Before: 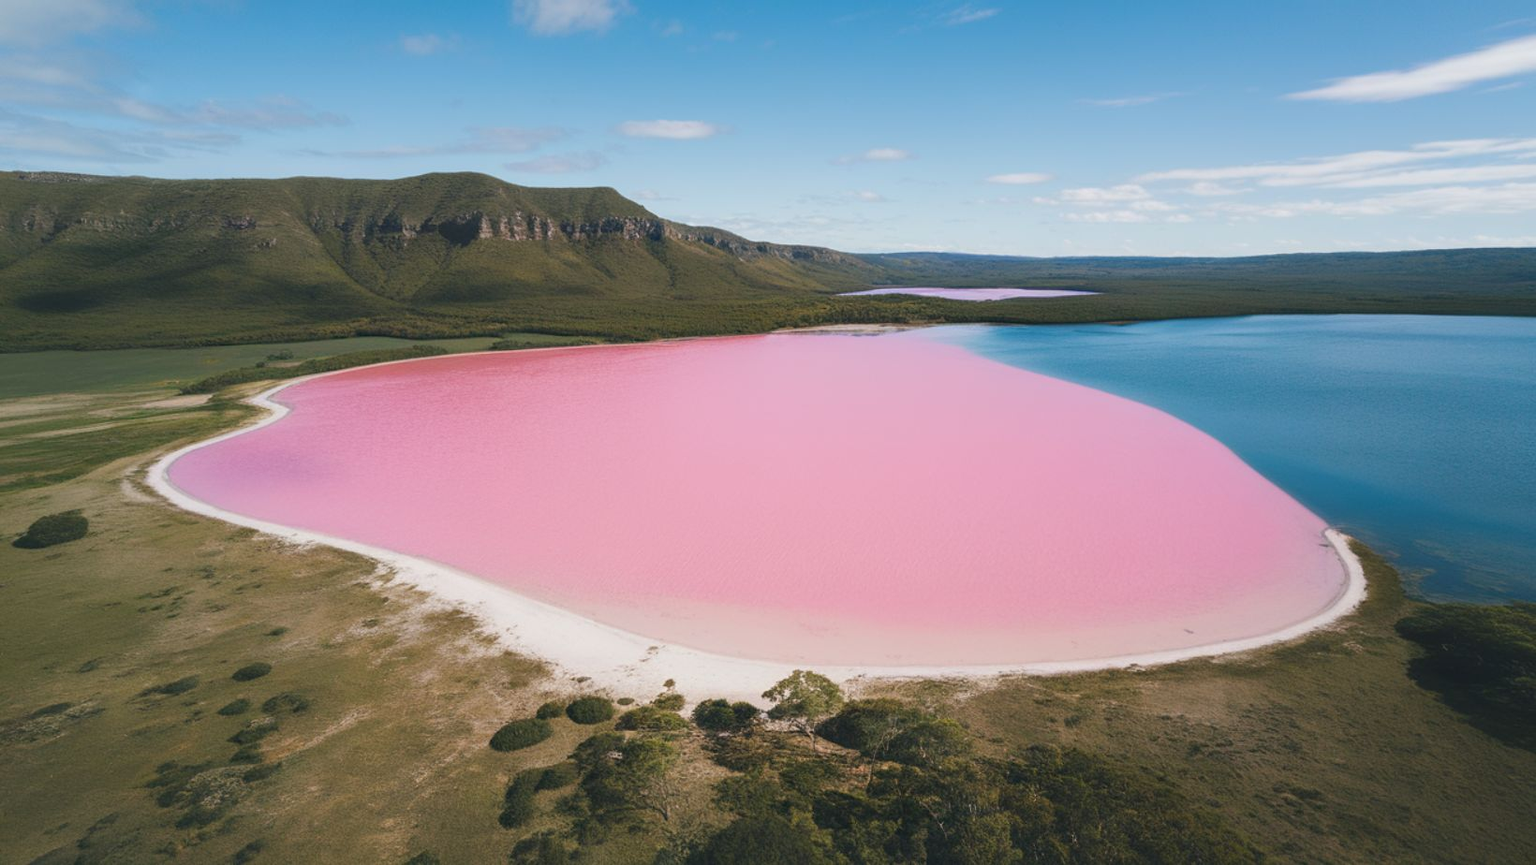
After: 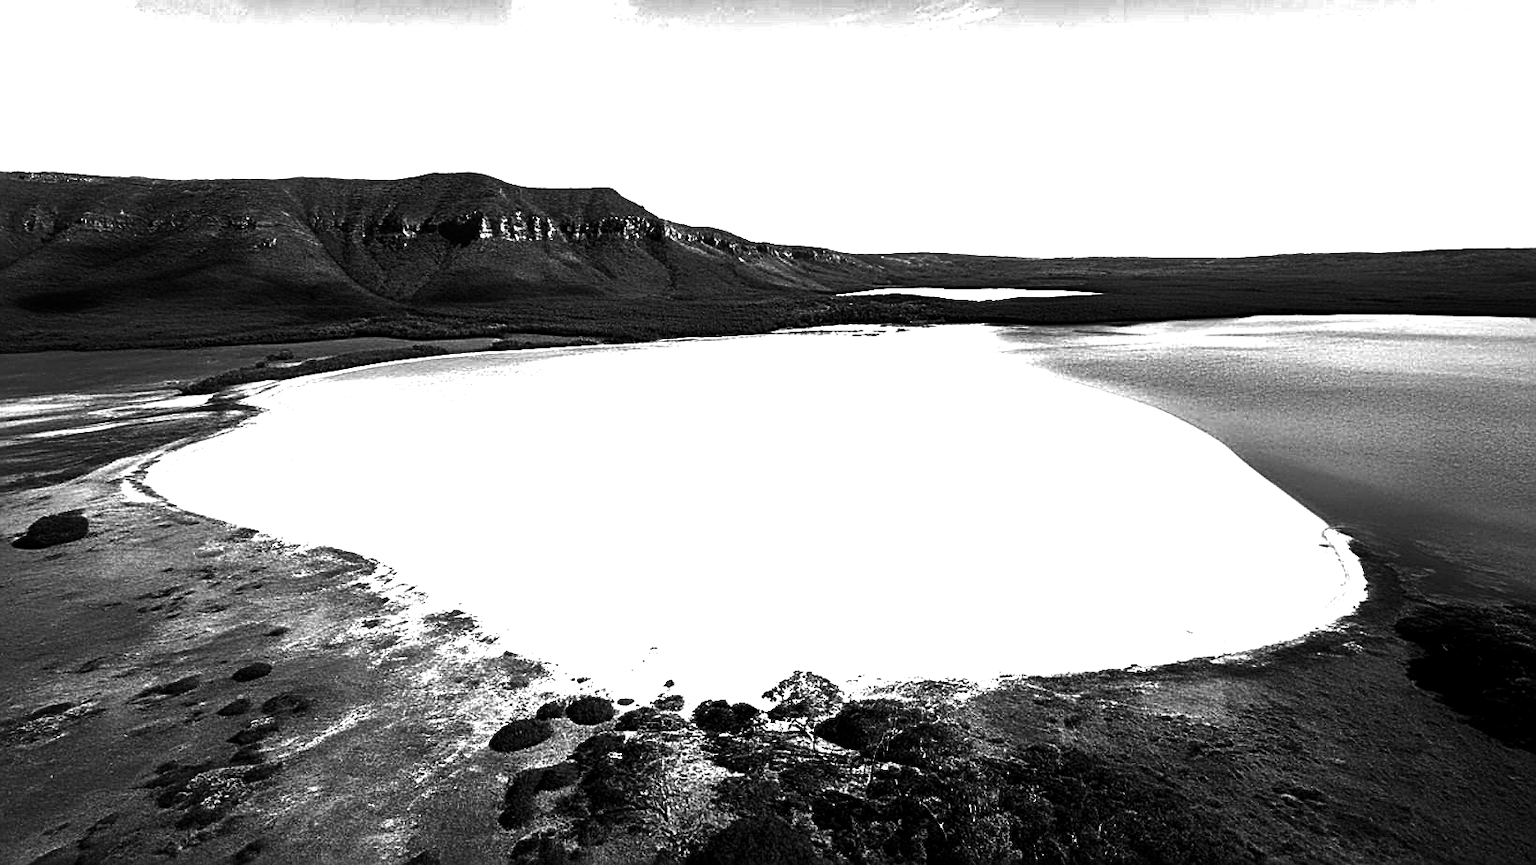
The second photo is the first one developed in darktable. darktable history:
contrast brightness saturation: contrast 0.02, brightness -1, saturation -1
sharpen: radius 2.676, amount 0.669
exposure: black level correction 0.016, exposure 1.774 EV, compensate highlight preservation false
shadows and highlights: low approximation 0.01, soften with gaussian
